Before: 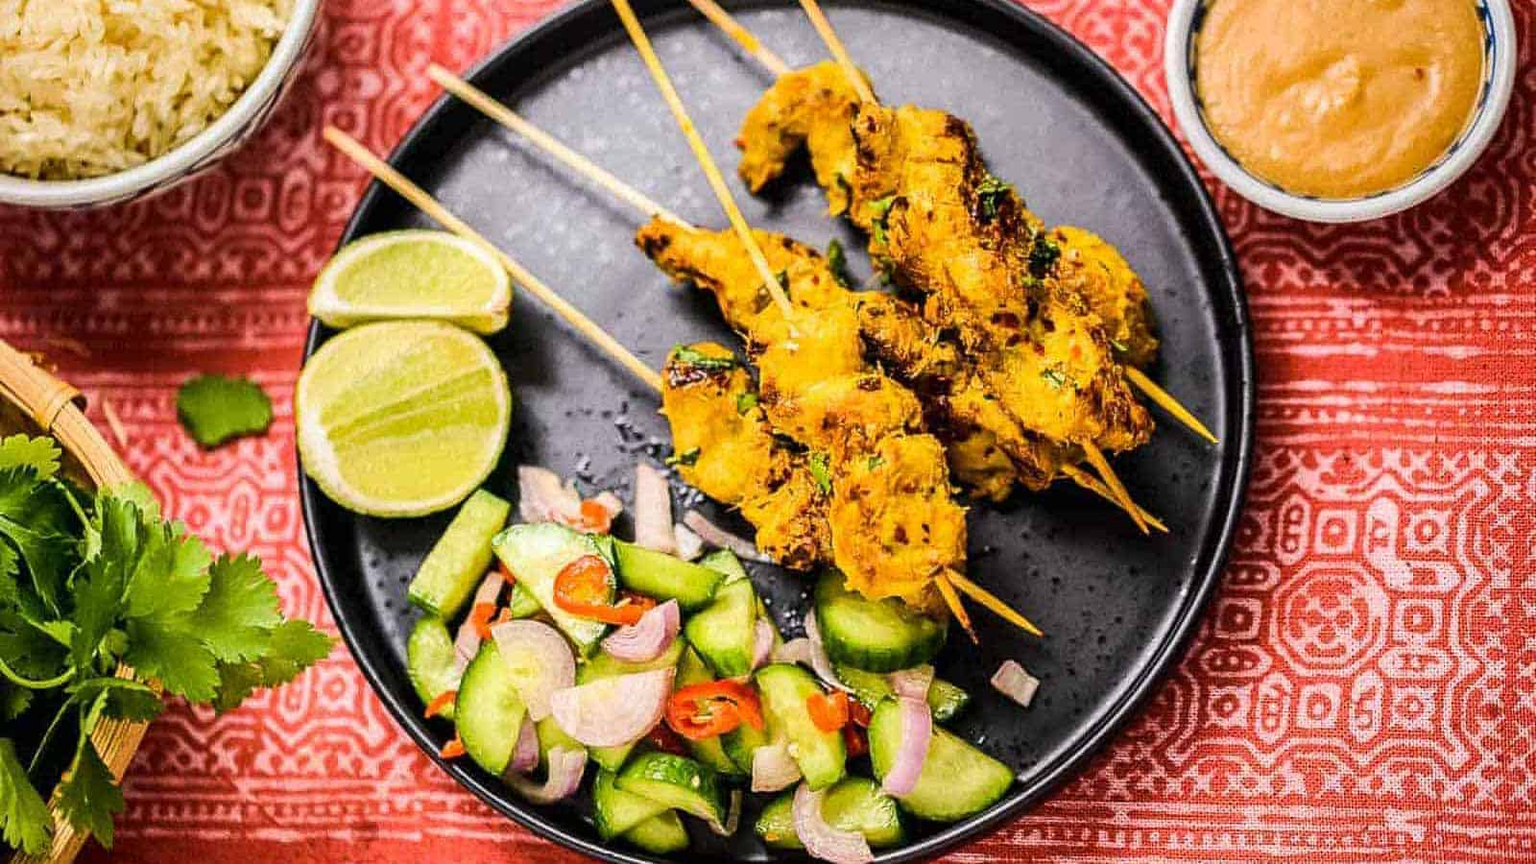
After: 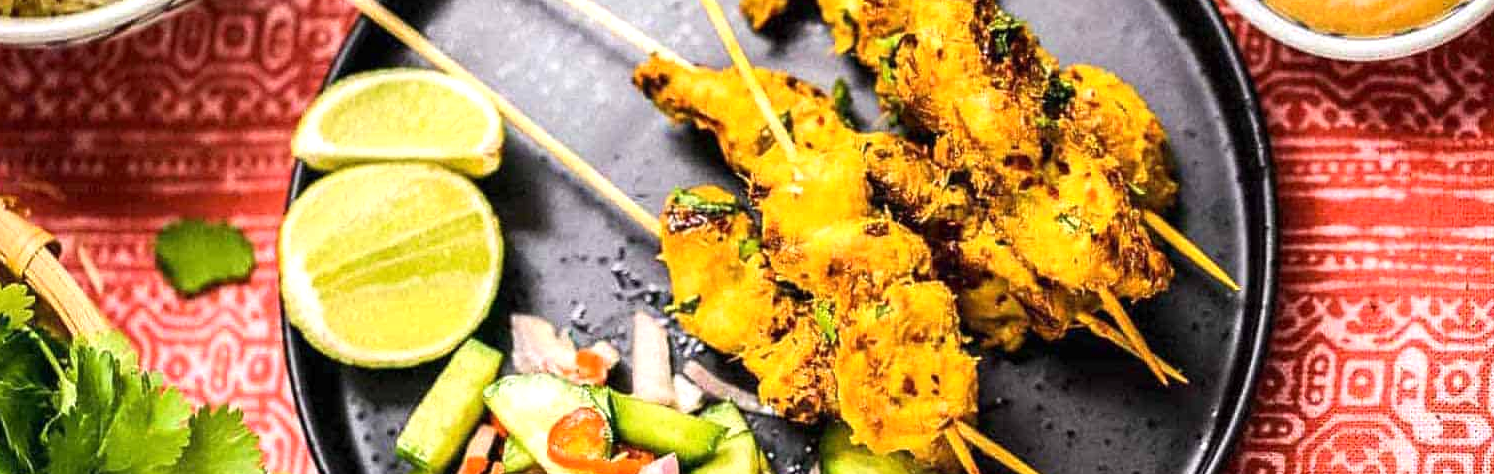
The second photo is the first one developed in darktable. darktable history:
crop: left 1.844%, top 19.029%, right 4.766%, bottom 28.194%
exposure: exposure 0.405 EV, compensate highlight preservation false
